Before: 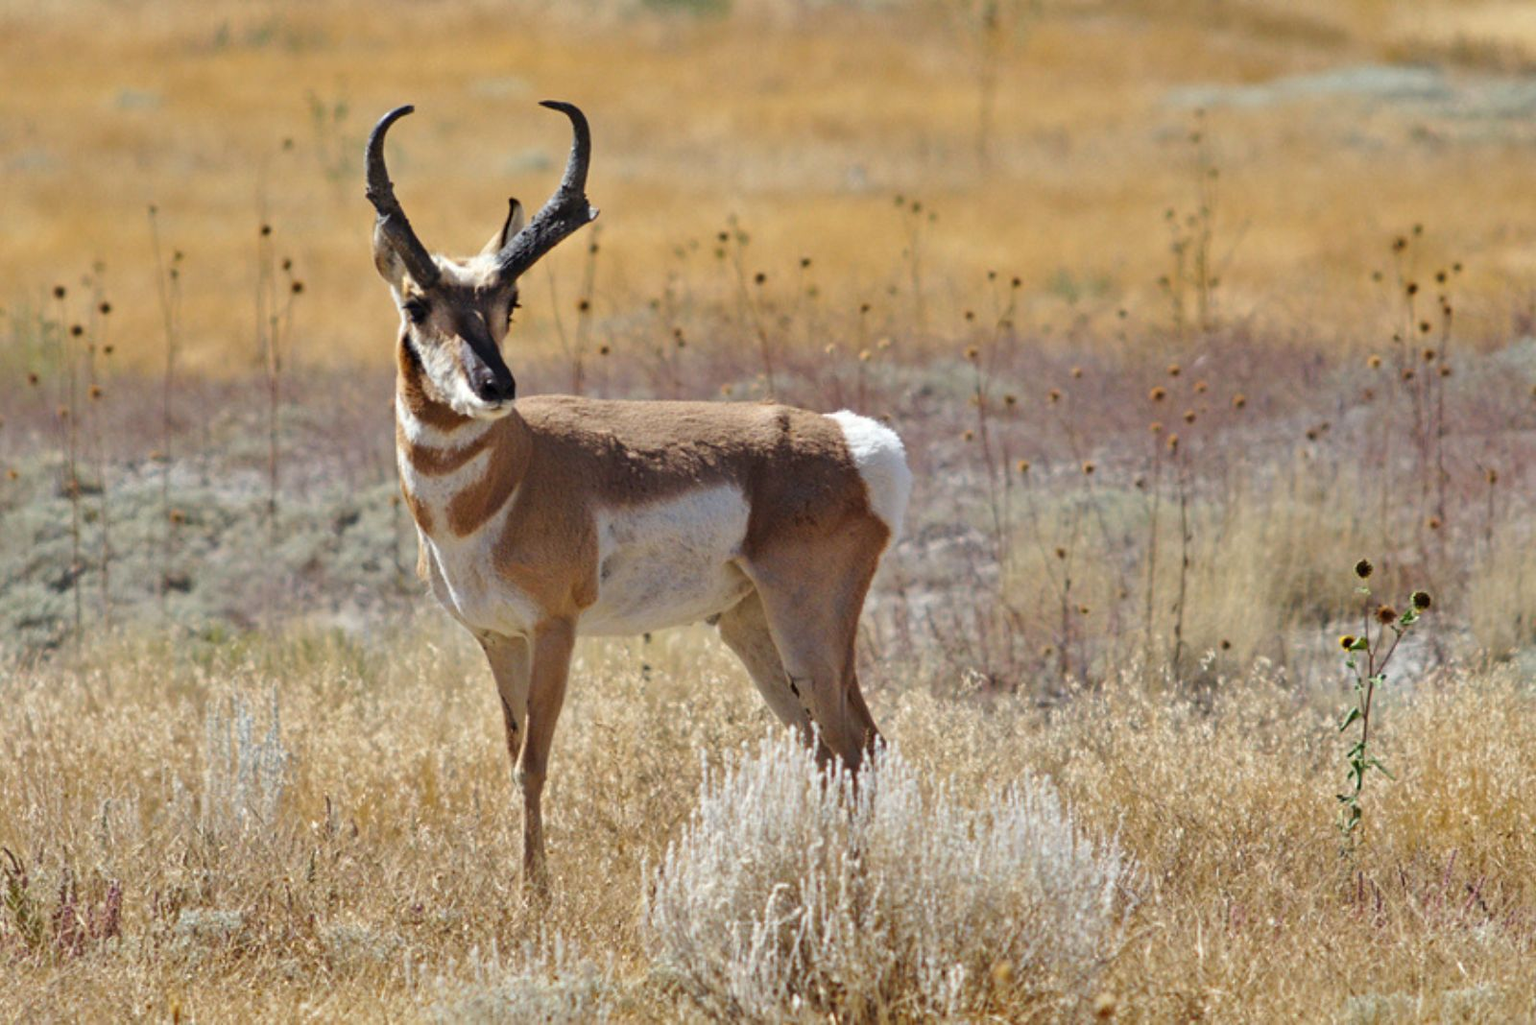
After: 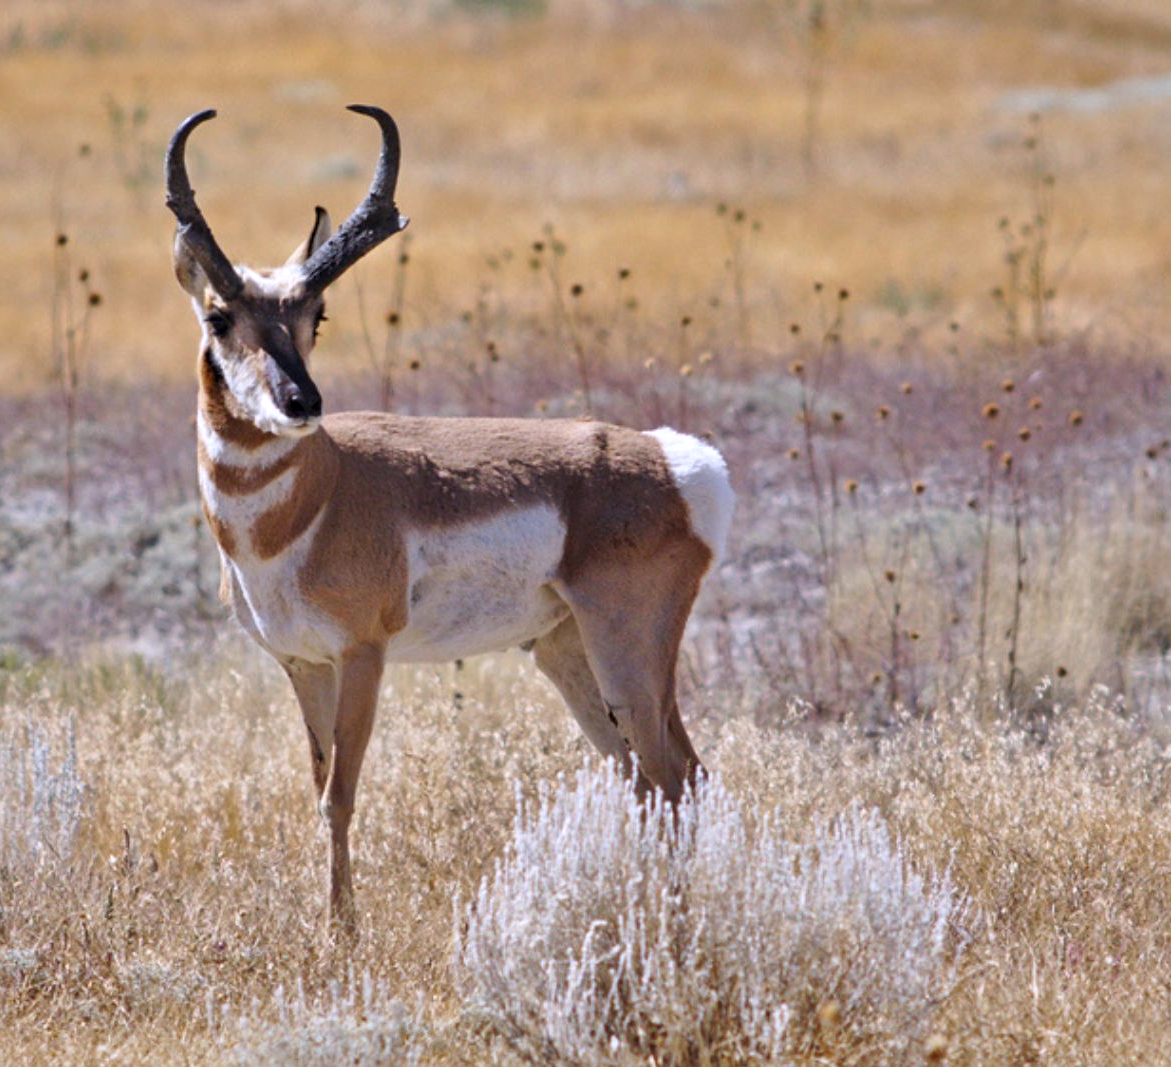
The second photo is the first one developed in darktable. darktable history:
color calibration: illuminant custom, x 0.363, y 0.385, temperature 4528.03 K
local contrast: mode bilateral grid, contrast 20, coarseness 50, detail 120%, midtone range 0.2
levels: levels [0.018, 0.493, 1]
crop: left 13.443%, right 13.31%
